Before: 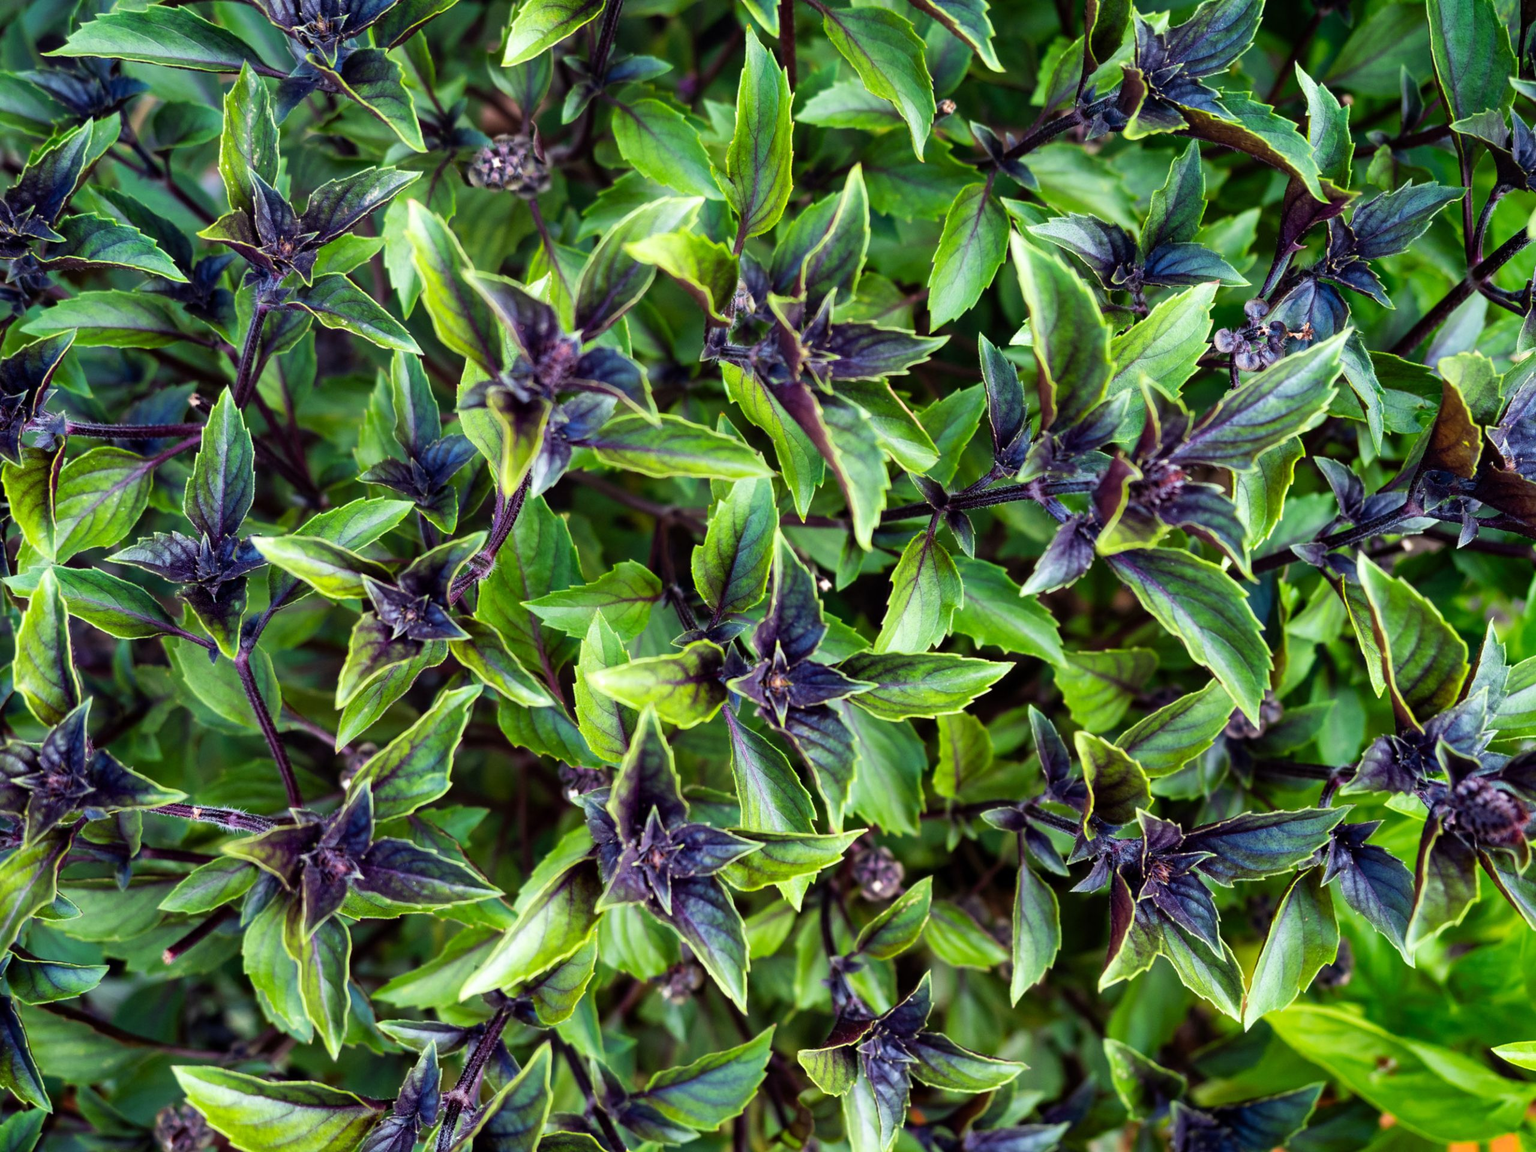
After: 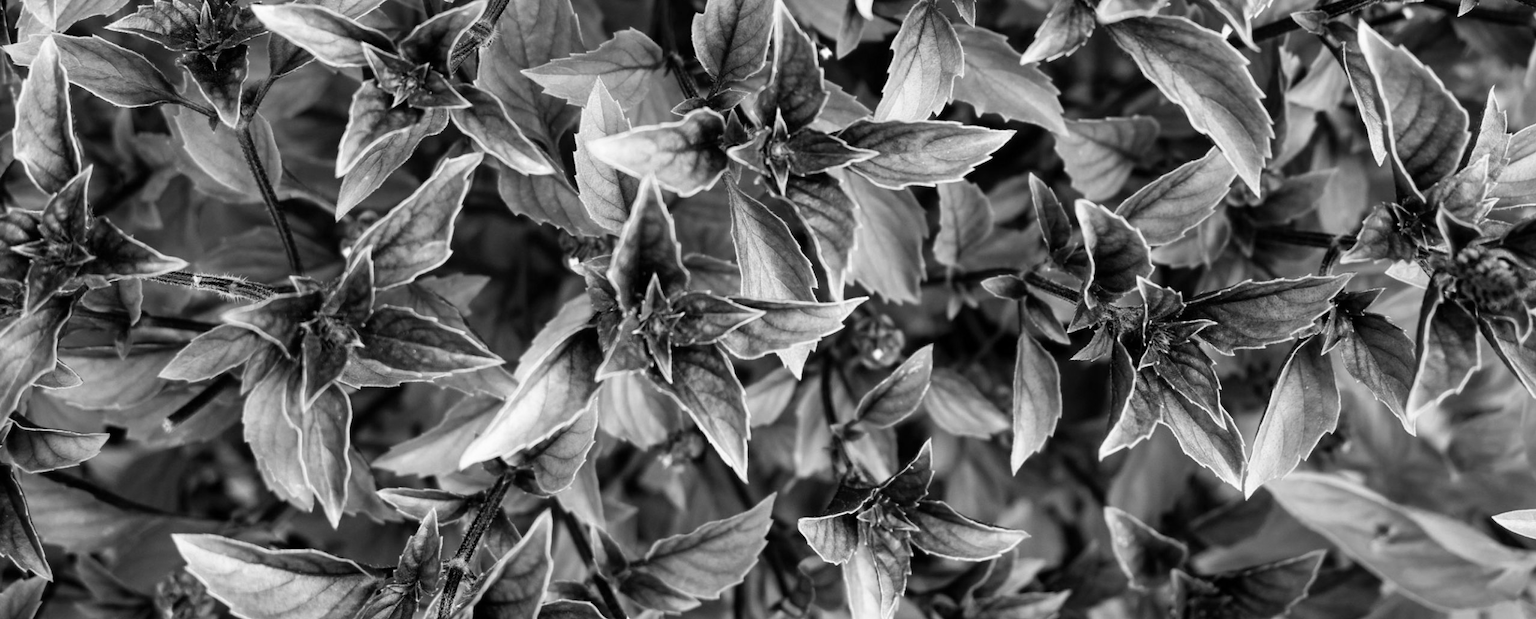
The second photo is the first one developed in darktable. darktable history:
crop and rotate: top 46.237%
monochrome: on, module defaults
